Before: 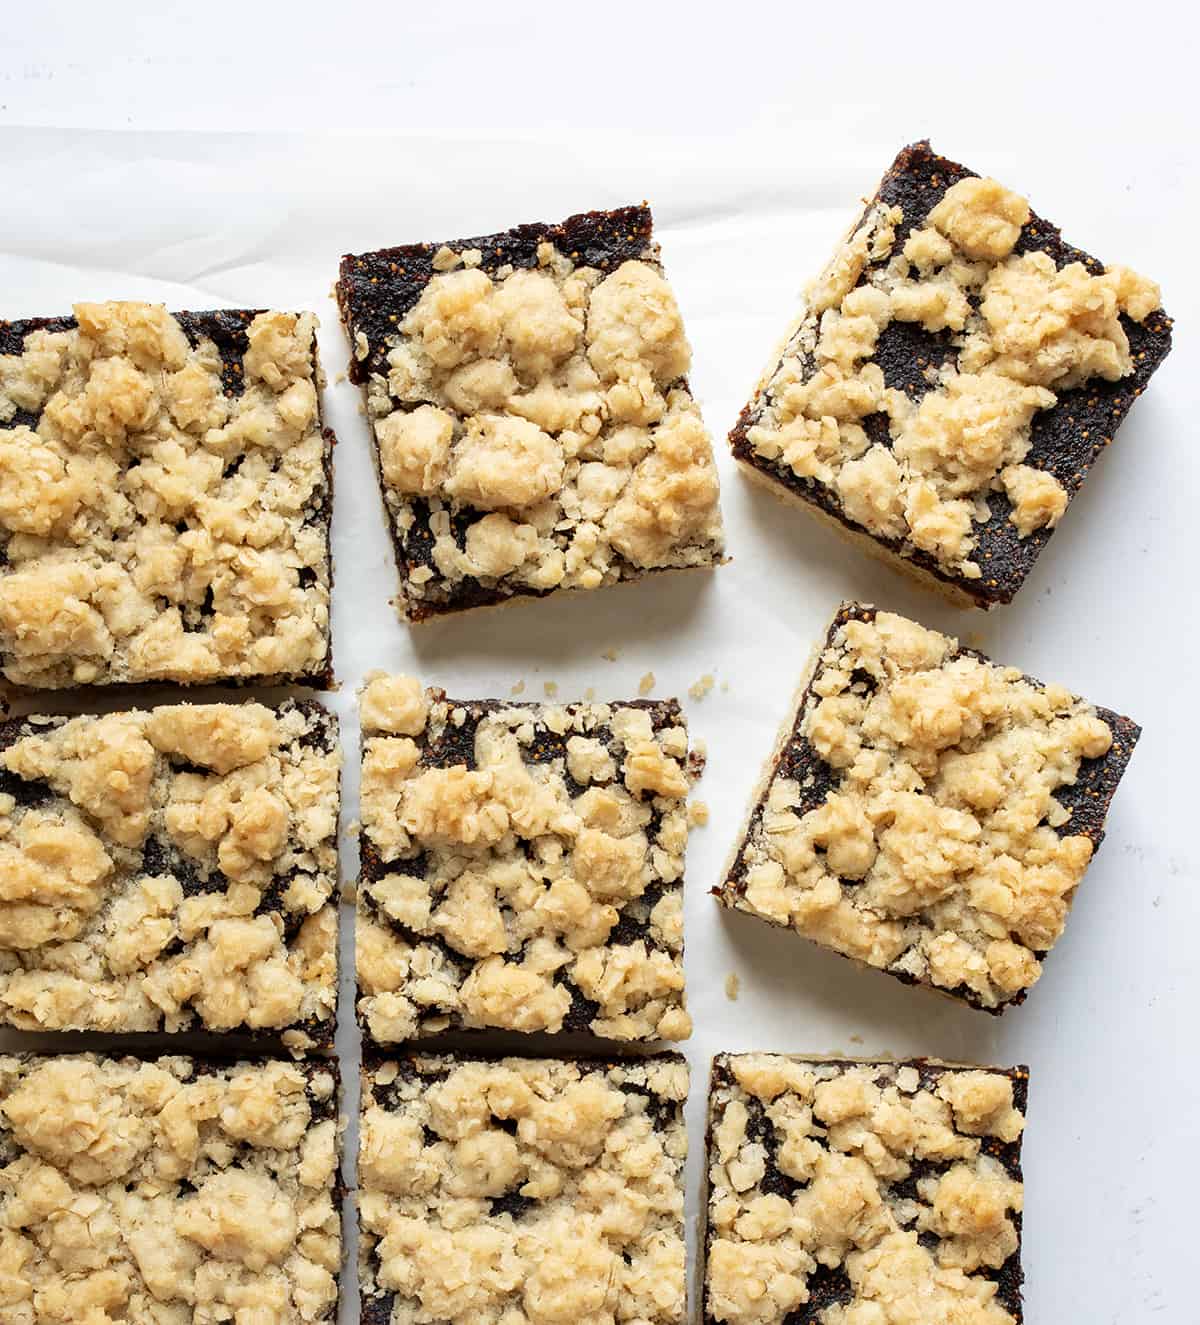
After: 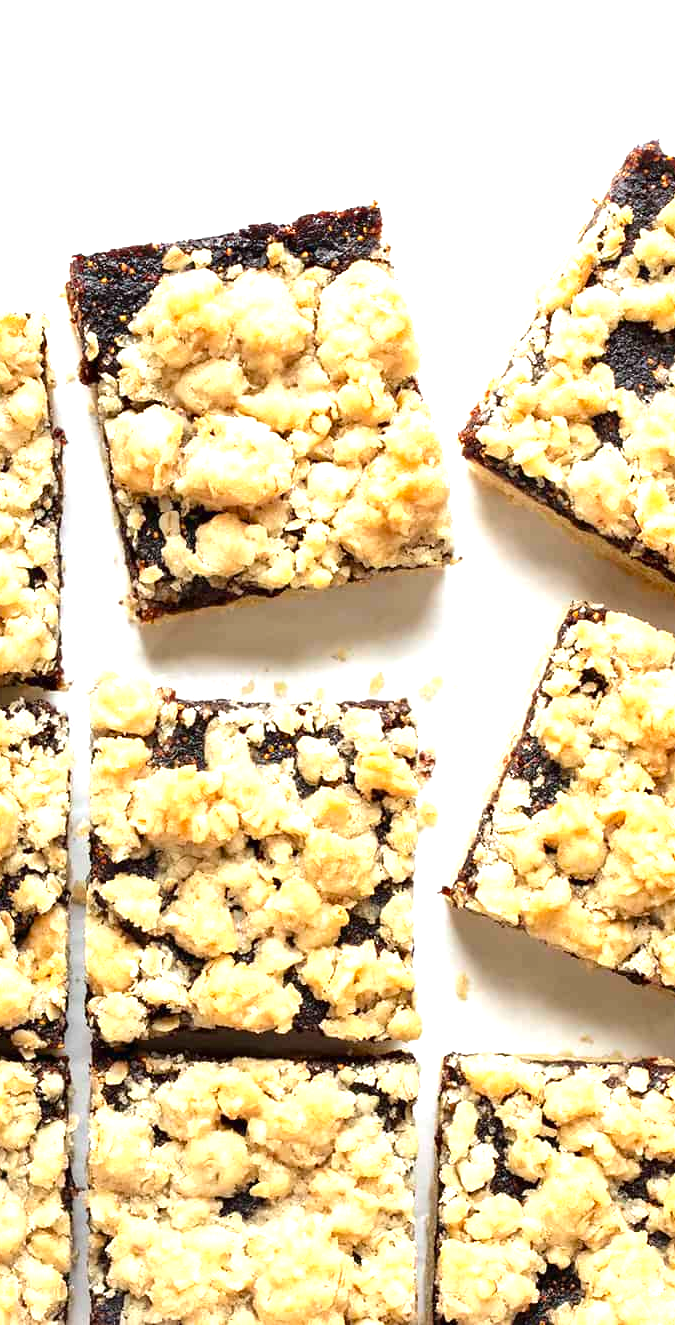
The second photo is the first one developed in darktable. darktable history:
exposure: black level correction 0, exposure 0.95 EV, compensate exposure bias true, compensate highlight preservation false
crop and rotate: left 22.516%, right 21.234%
